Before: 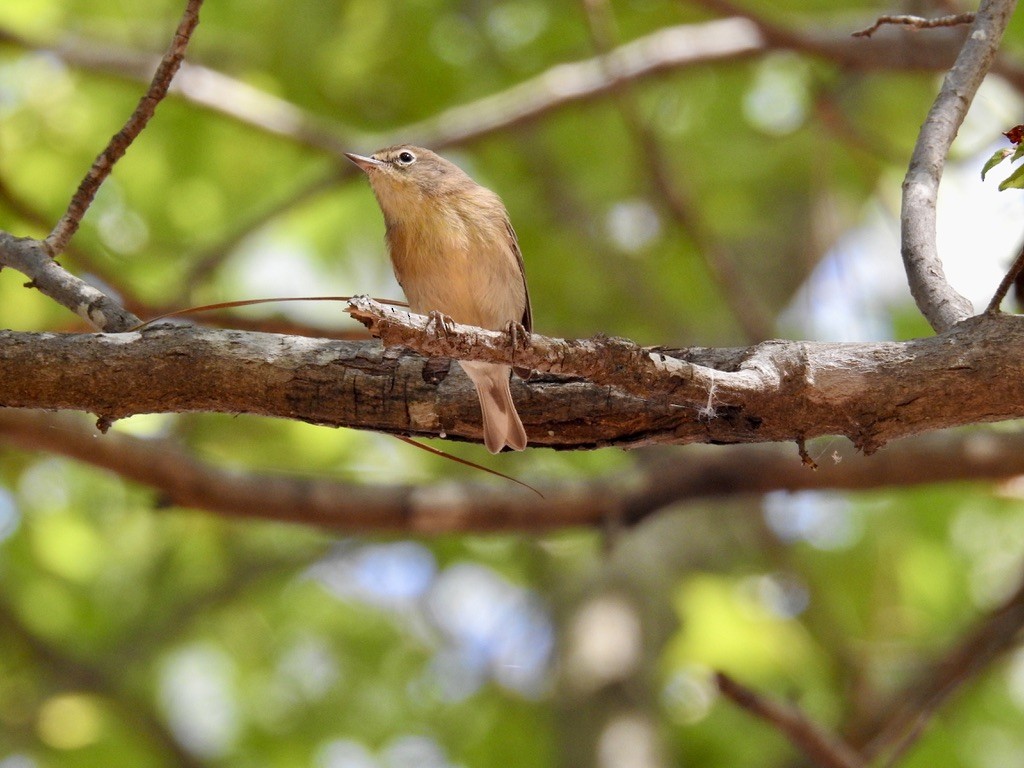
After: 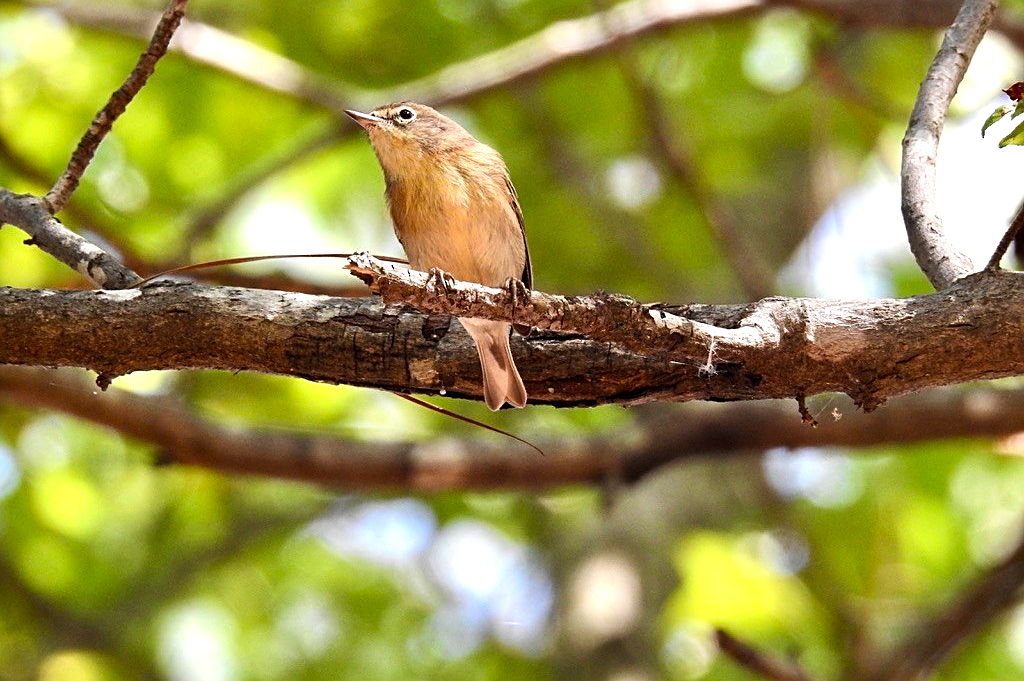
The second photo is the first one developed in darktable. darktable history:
crop and rotate: top 5.614%, bottom 5.616%
tone equalizer: -8 EV -0.72 EV, -7 EV -0.682 EV, -6 EV -0.596 EV, -5 EV -0.365 EV, -3 EV 0.394 EV, -2 EV 0.6 EV, -1 EV 0.686 EV, +0 EV 0.722 EV, edges refinement/feathering 500, mask exposure compensation -1.57 EV, preserve details no
sharpen: on, module defaults
